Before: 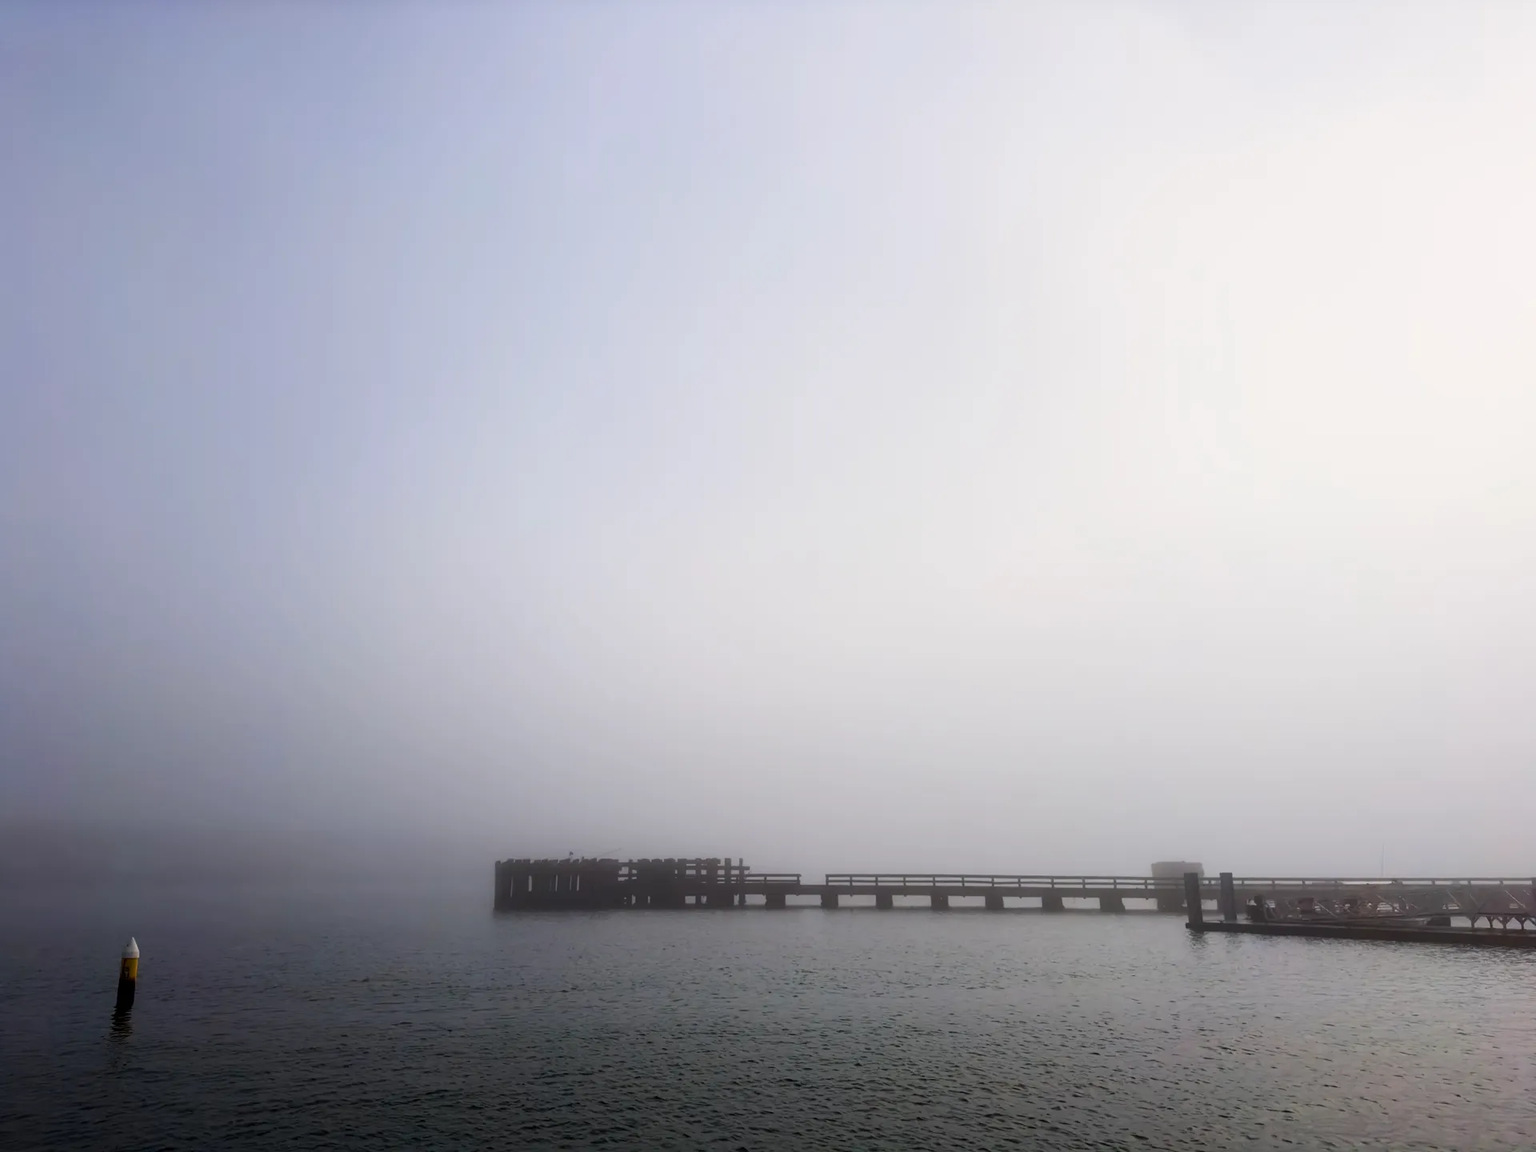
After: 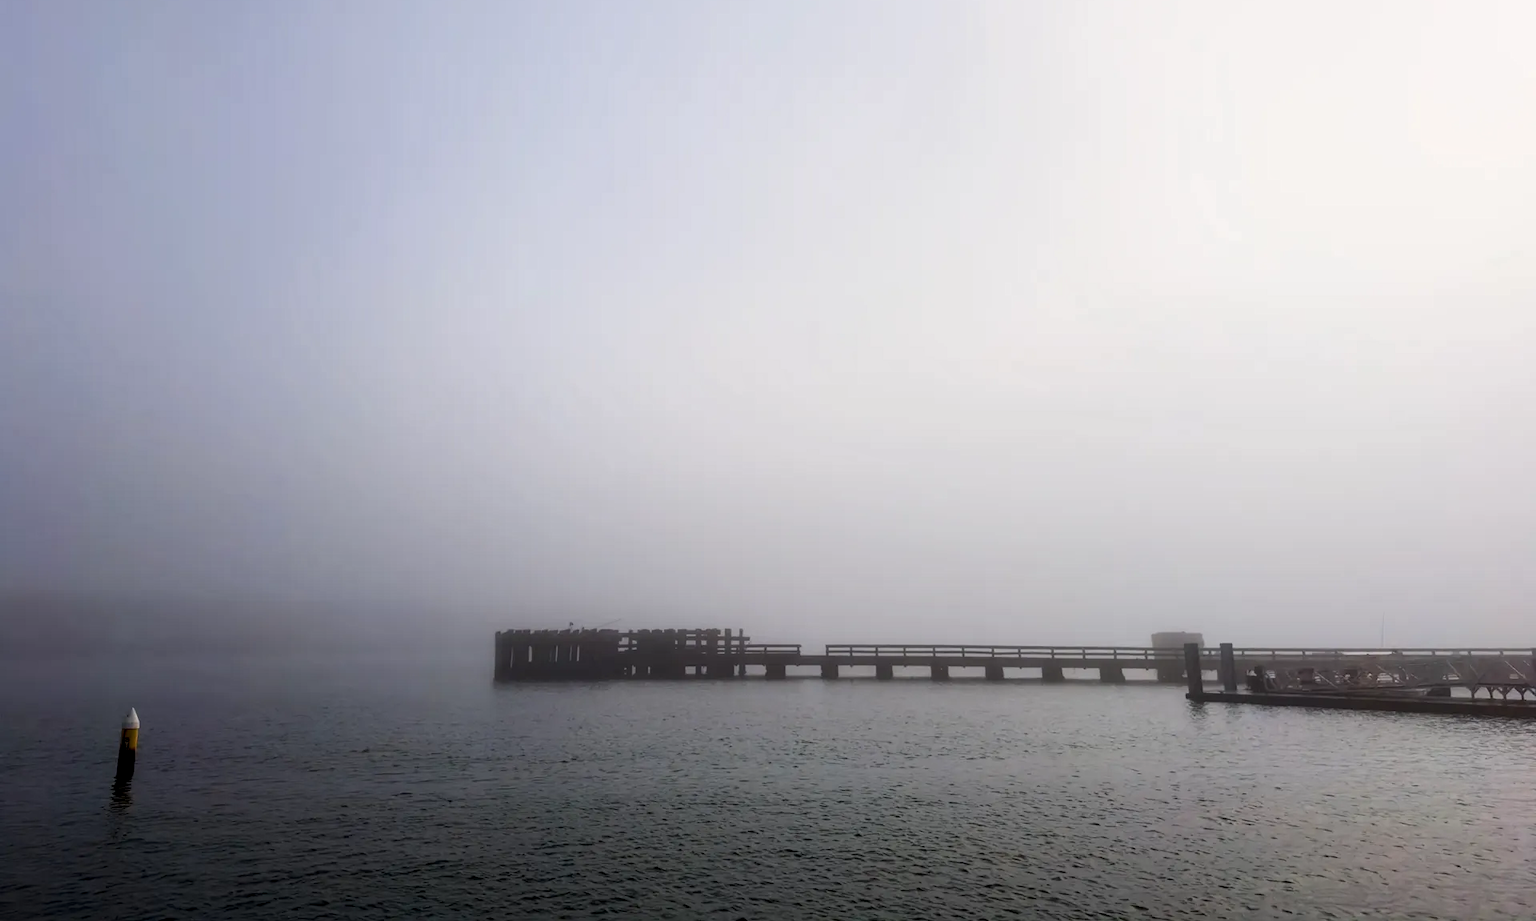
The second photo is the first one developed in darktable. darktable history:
local contrast: on, module defaults
crop and rotate: top 19.998%
